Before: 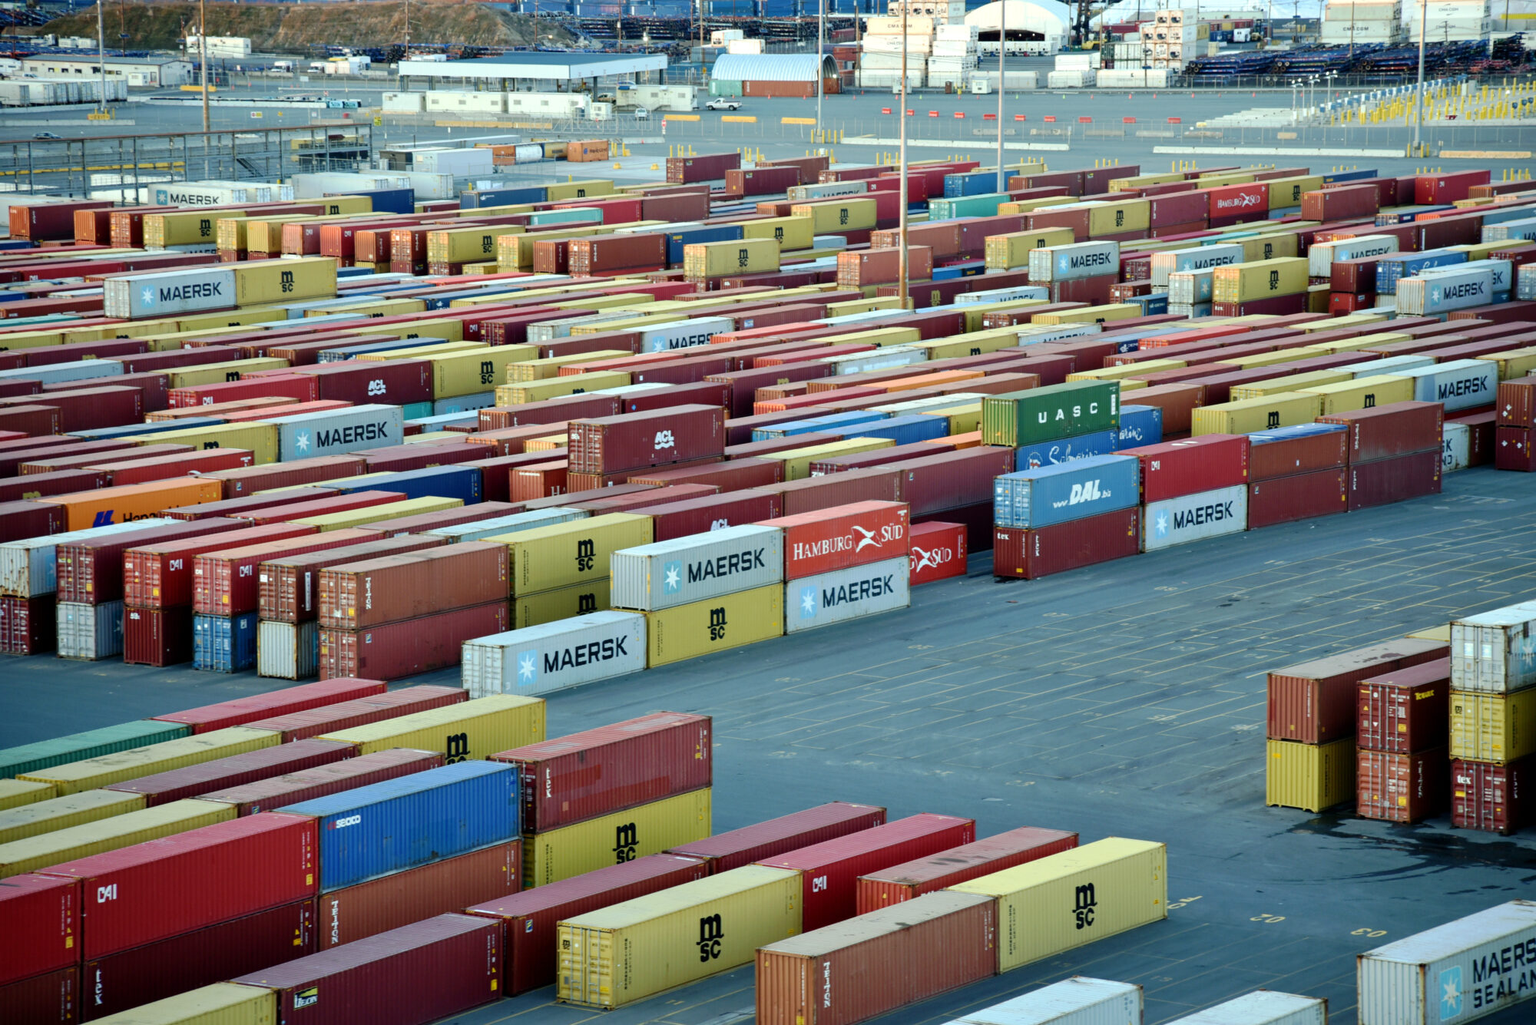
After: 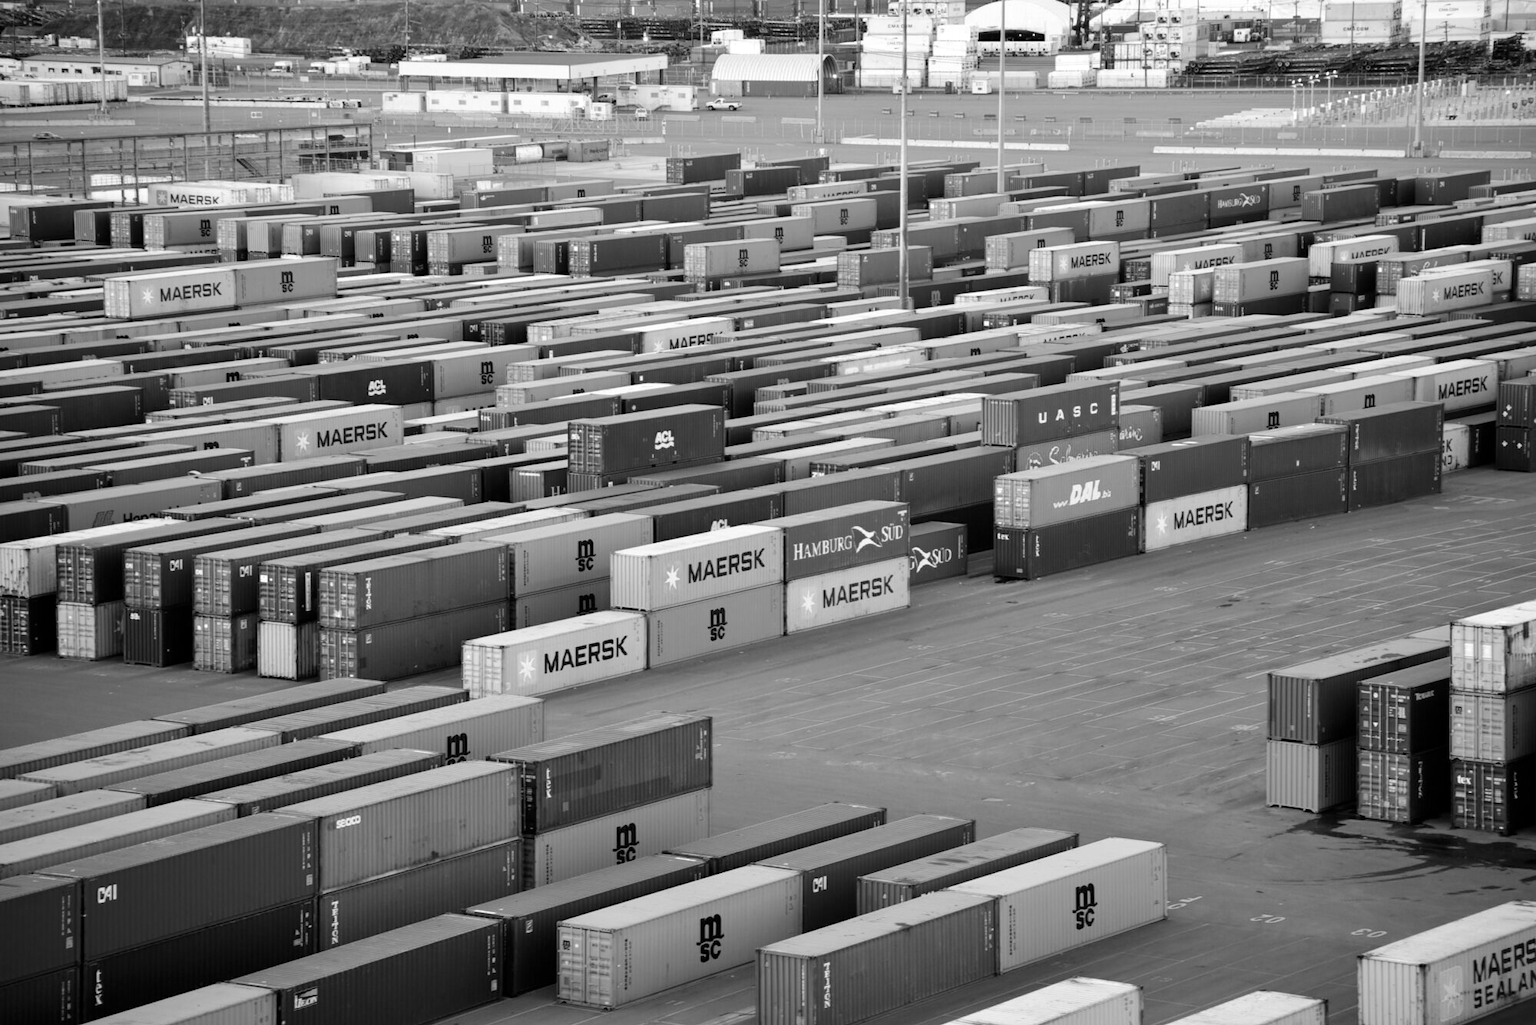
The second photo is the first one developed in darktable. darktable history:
color calibration: output gray [0.18, 0.41, 0.41, 0], illuminant as shot in camera, x 0.37, y 0.382, temperature 4314.56 K, clip negative RGB from gamut false
